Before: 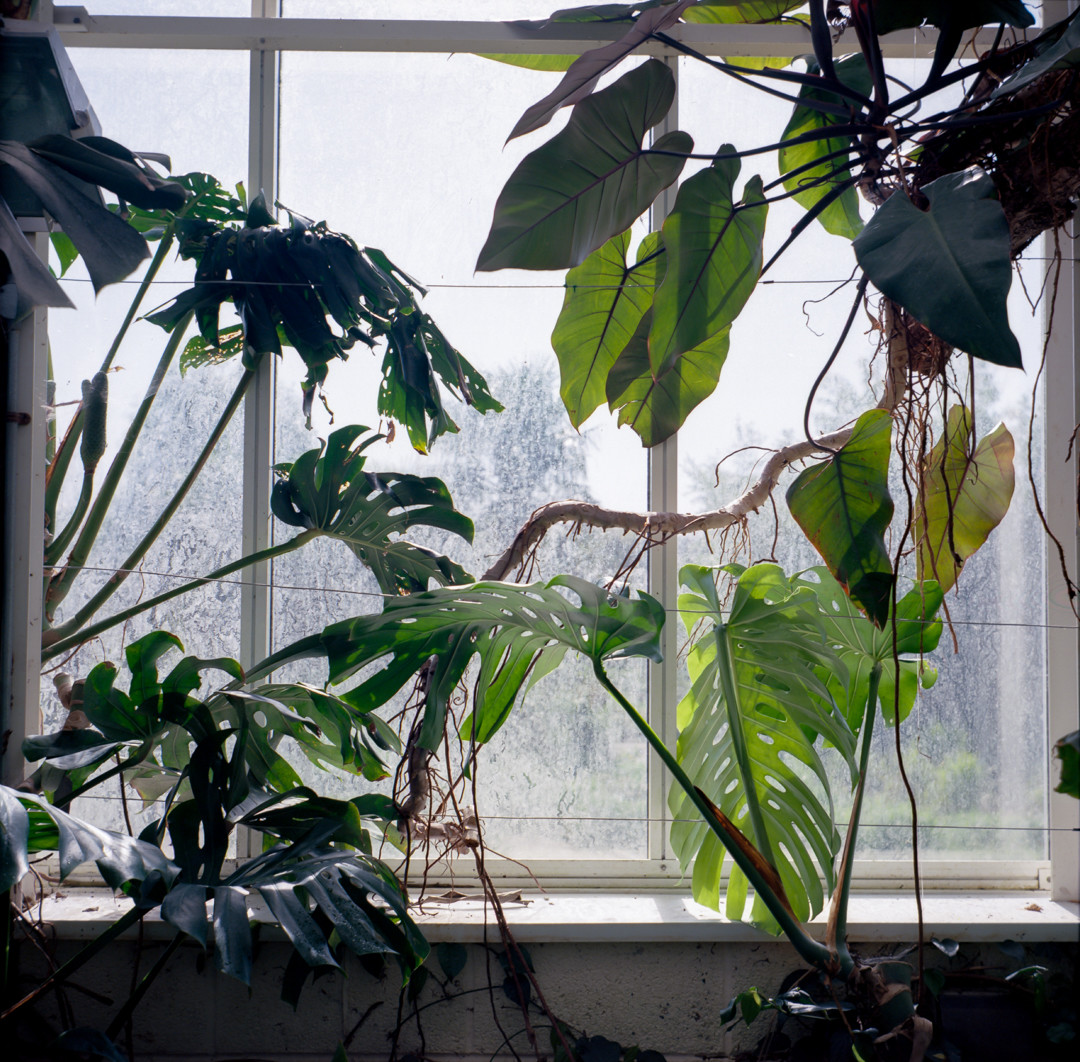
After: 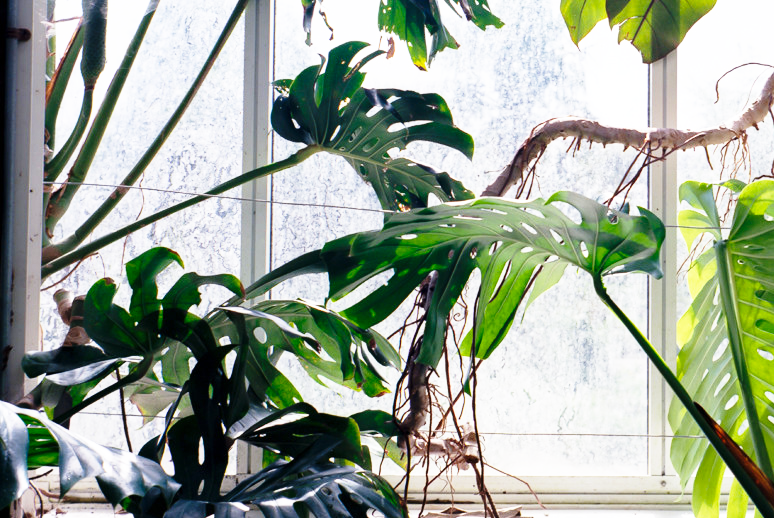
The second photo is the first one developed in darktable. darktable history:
exposure: compensate exposure bias true, compensate highlight preservation false
base curve: curves: ch0 [(0, 0) (0.026, 0.03) (0.109, 0.232) (0.351, 0.748) (0.669, 0.968) (1, 1)], preserve colors none
crop: top 36.211%, right 28.313%, bottom 14.961%
